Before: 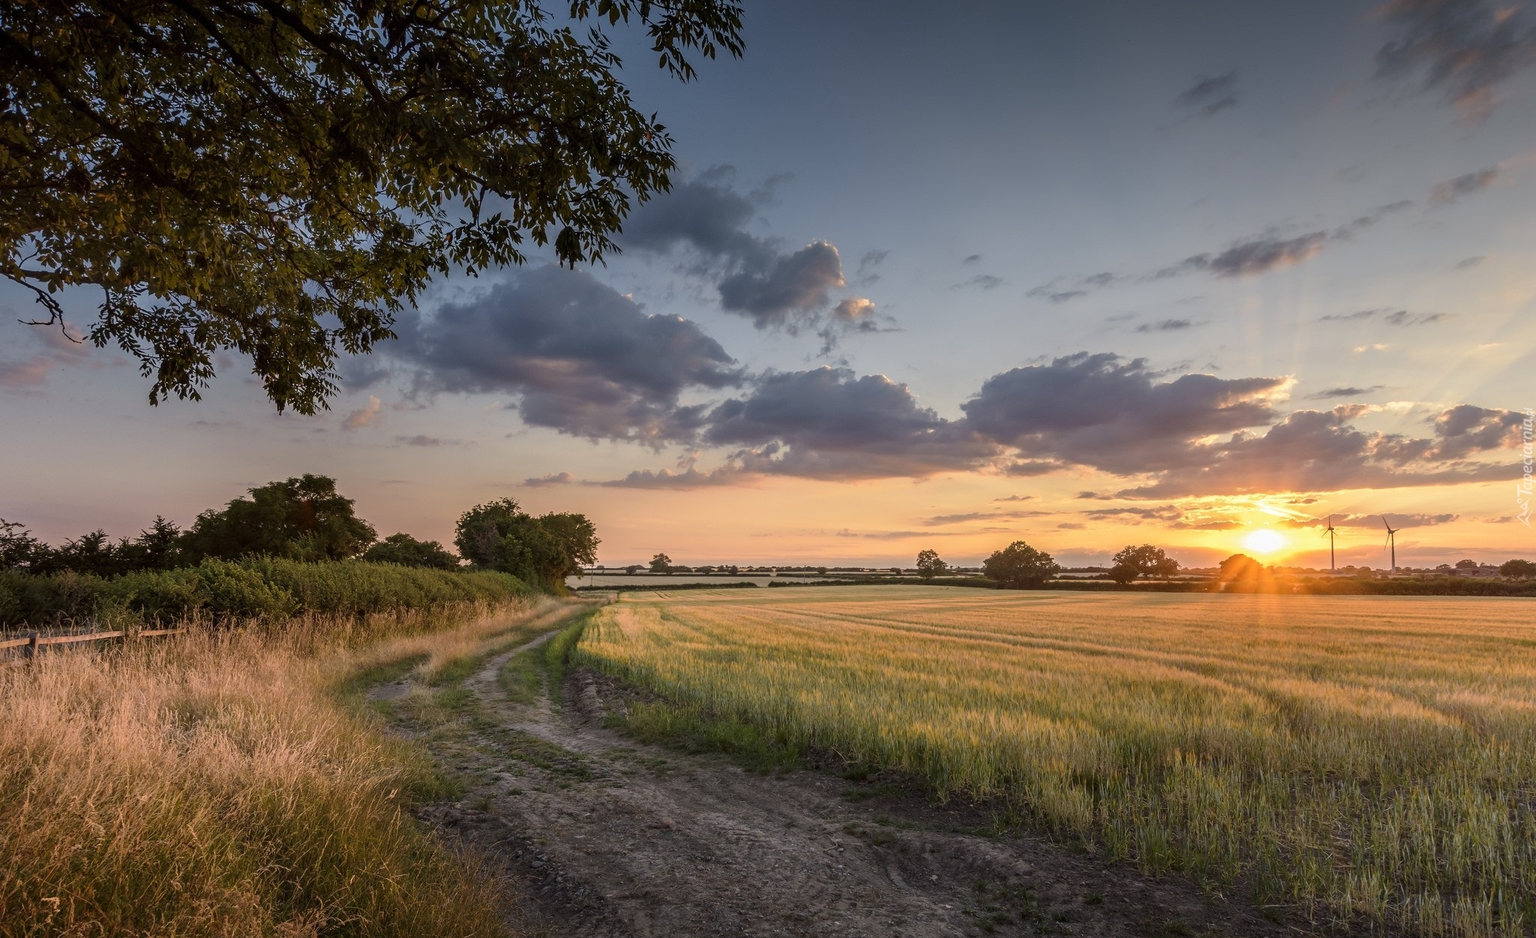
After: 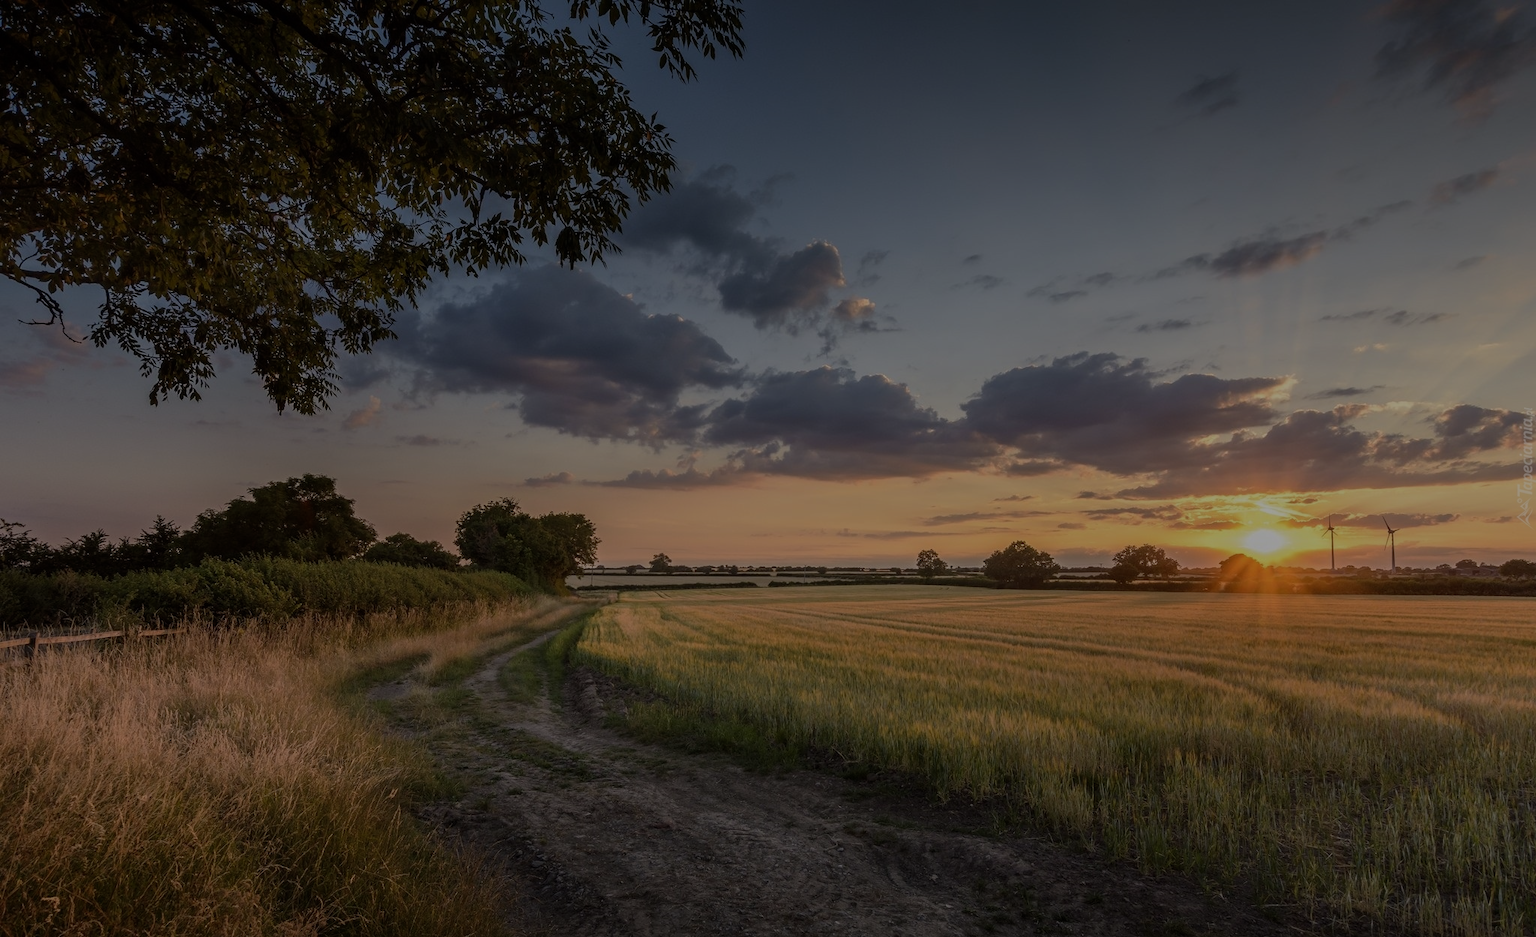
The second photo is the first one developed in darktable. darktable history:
exposure: exposure -1.55 EV, compensate highlight preservation false
